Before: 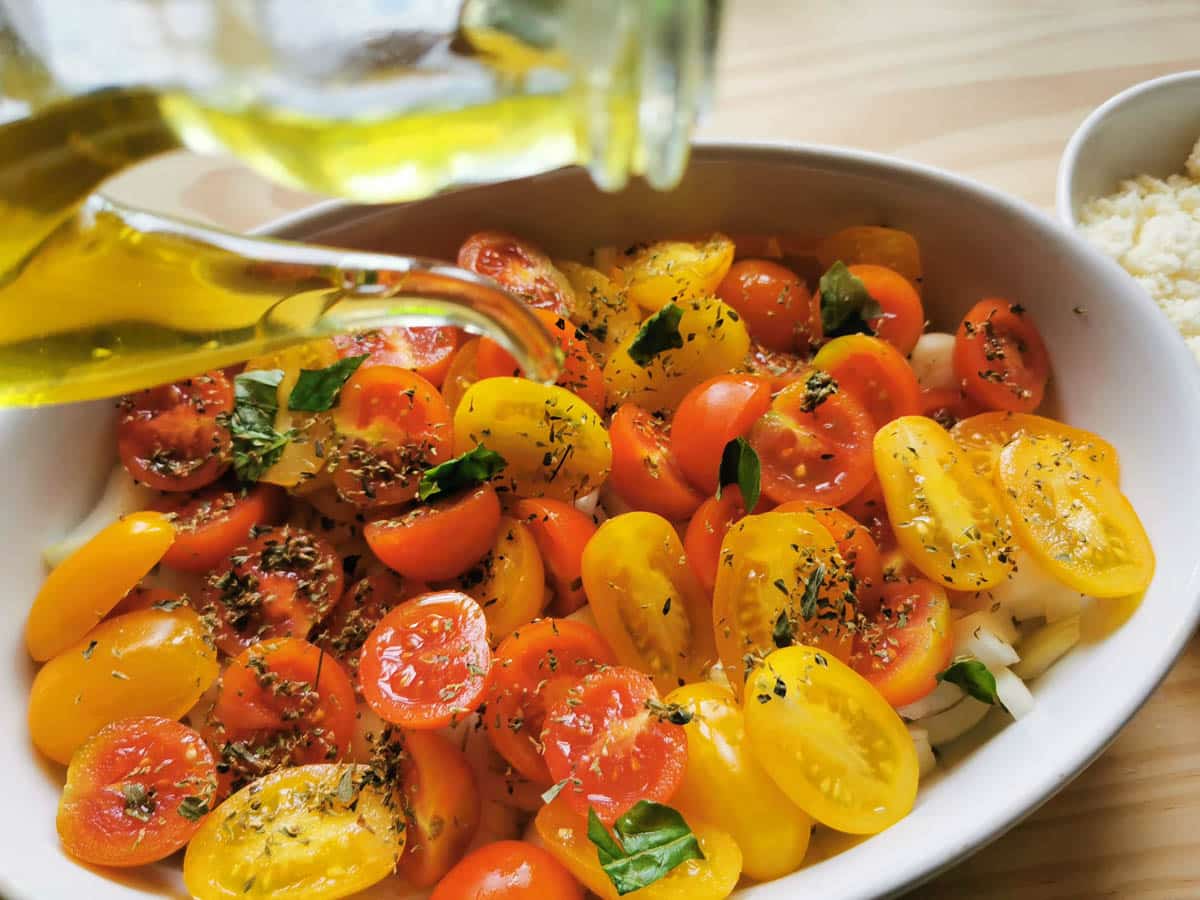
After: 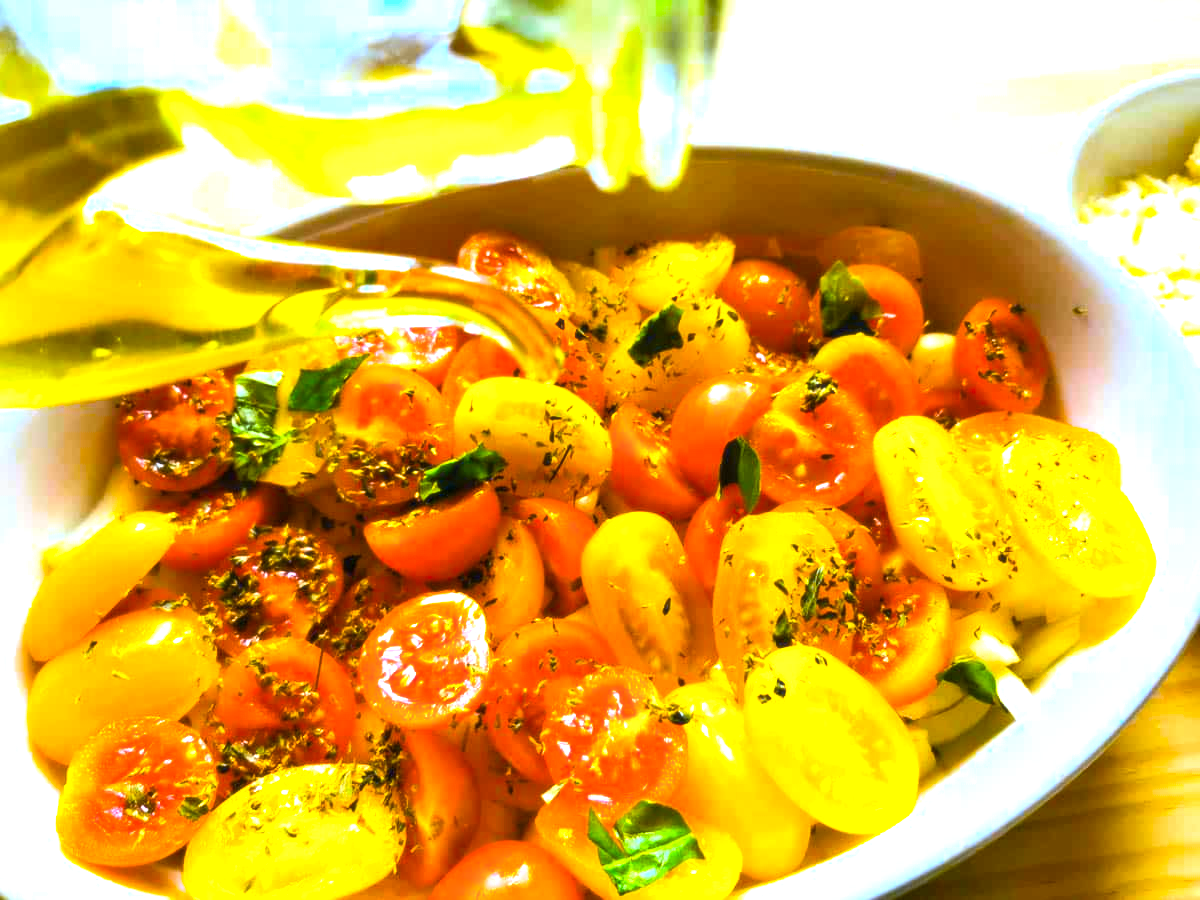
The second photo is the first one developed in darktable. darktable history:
contrast brightness saturation: contrast 0.05, brightness 0.06, saturation 0.01
color balance rgb: linear chroma grading › shadows -10%, linear chroma grading › global chroma 20%, perceptual saturation grading › global saturation 15%, perceptual brilliance grading › global brilliance 30%, perceptual brilliance grading › highlights 12%, perceptual brilliance grading › mid-tones 24%, global vibrance 20%
soften: size 10%, saturation 50%, brightness 0.2 EV, mix 10%
white balance: red 0.924, blue 1.095
color contrast: green-magenta contrast 1.12, blue-yellow contrast 1.95, unbound 0
